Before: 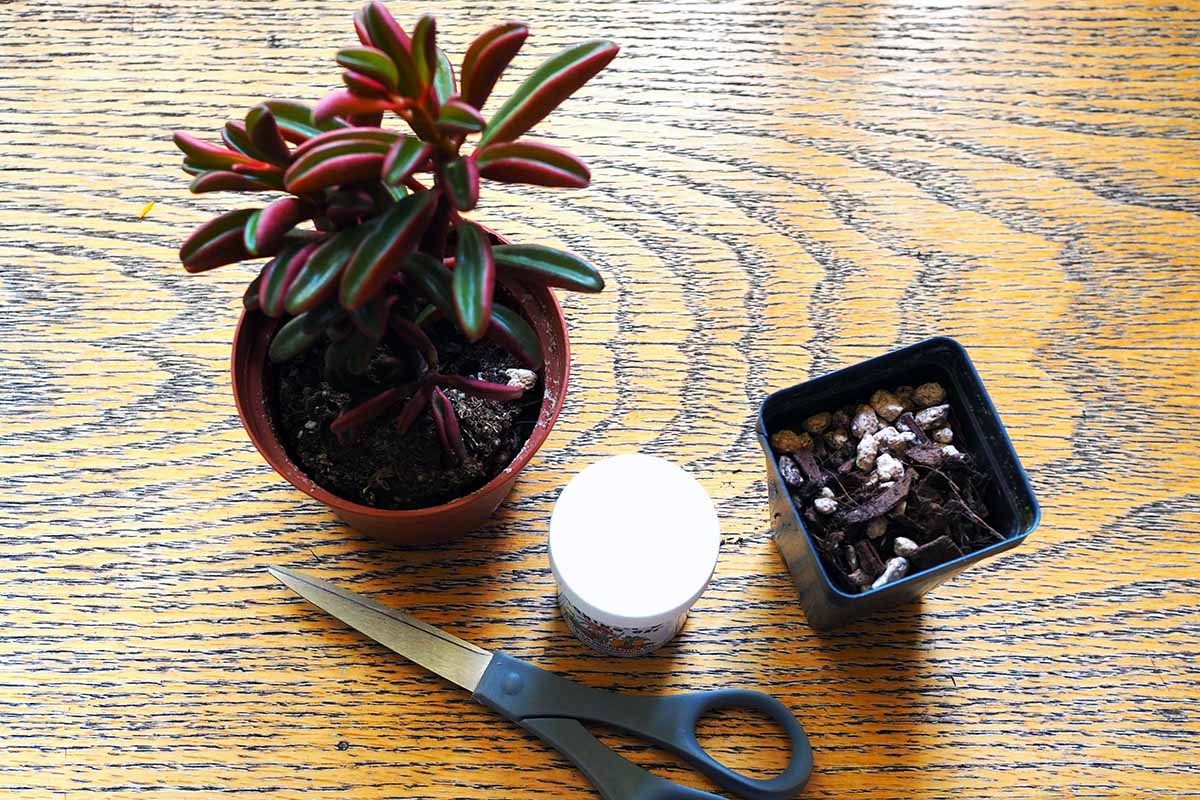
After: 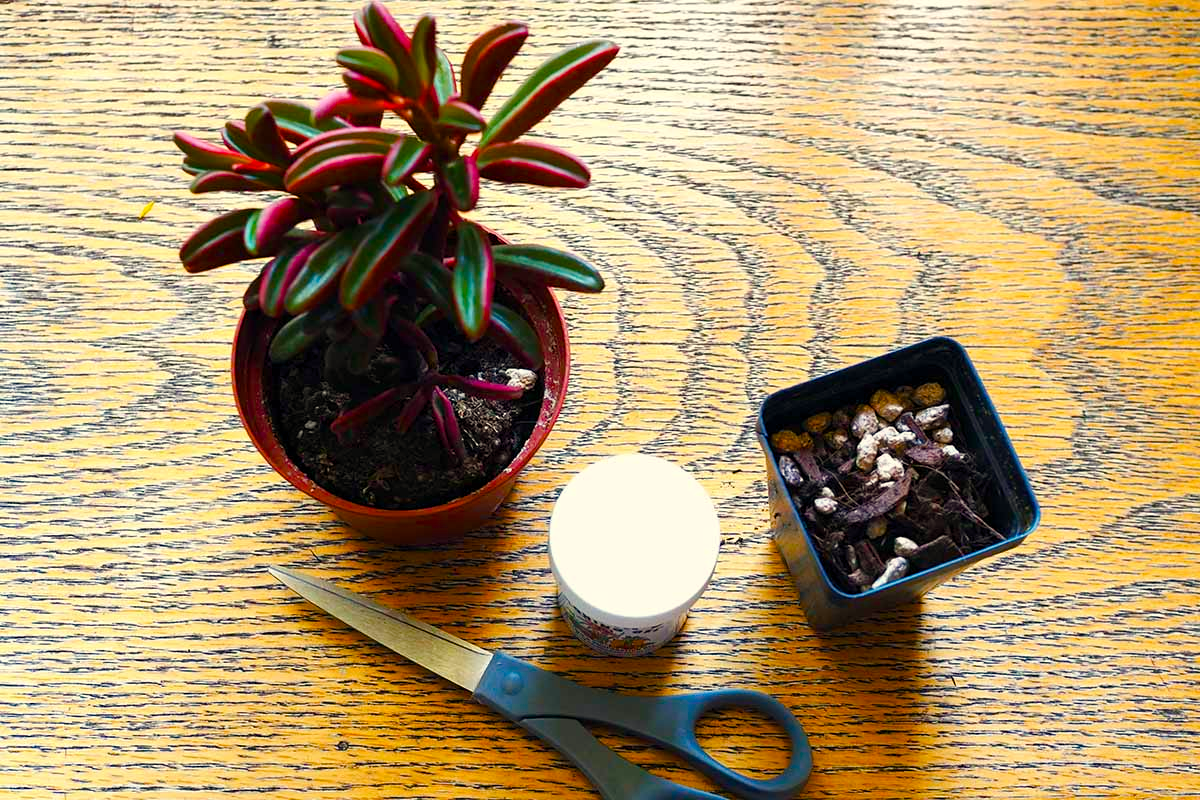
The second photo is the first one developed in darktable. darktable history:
color balance rgb: perceptual saturation grading › global saturation 35%, perceptual saturation grading › highlights -25%, perceptual saturation grading › shadows 50%
white balance: red 1.029, blue 0.92
